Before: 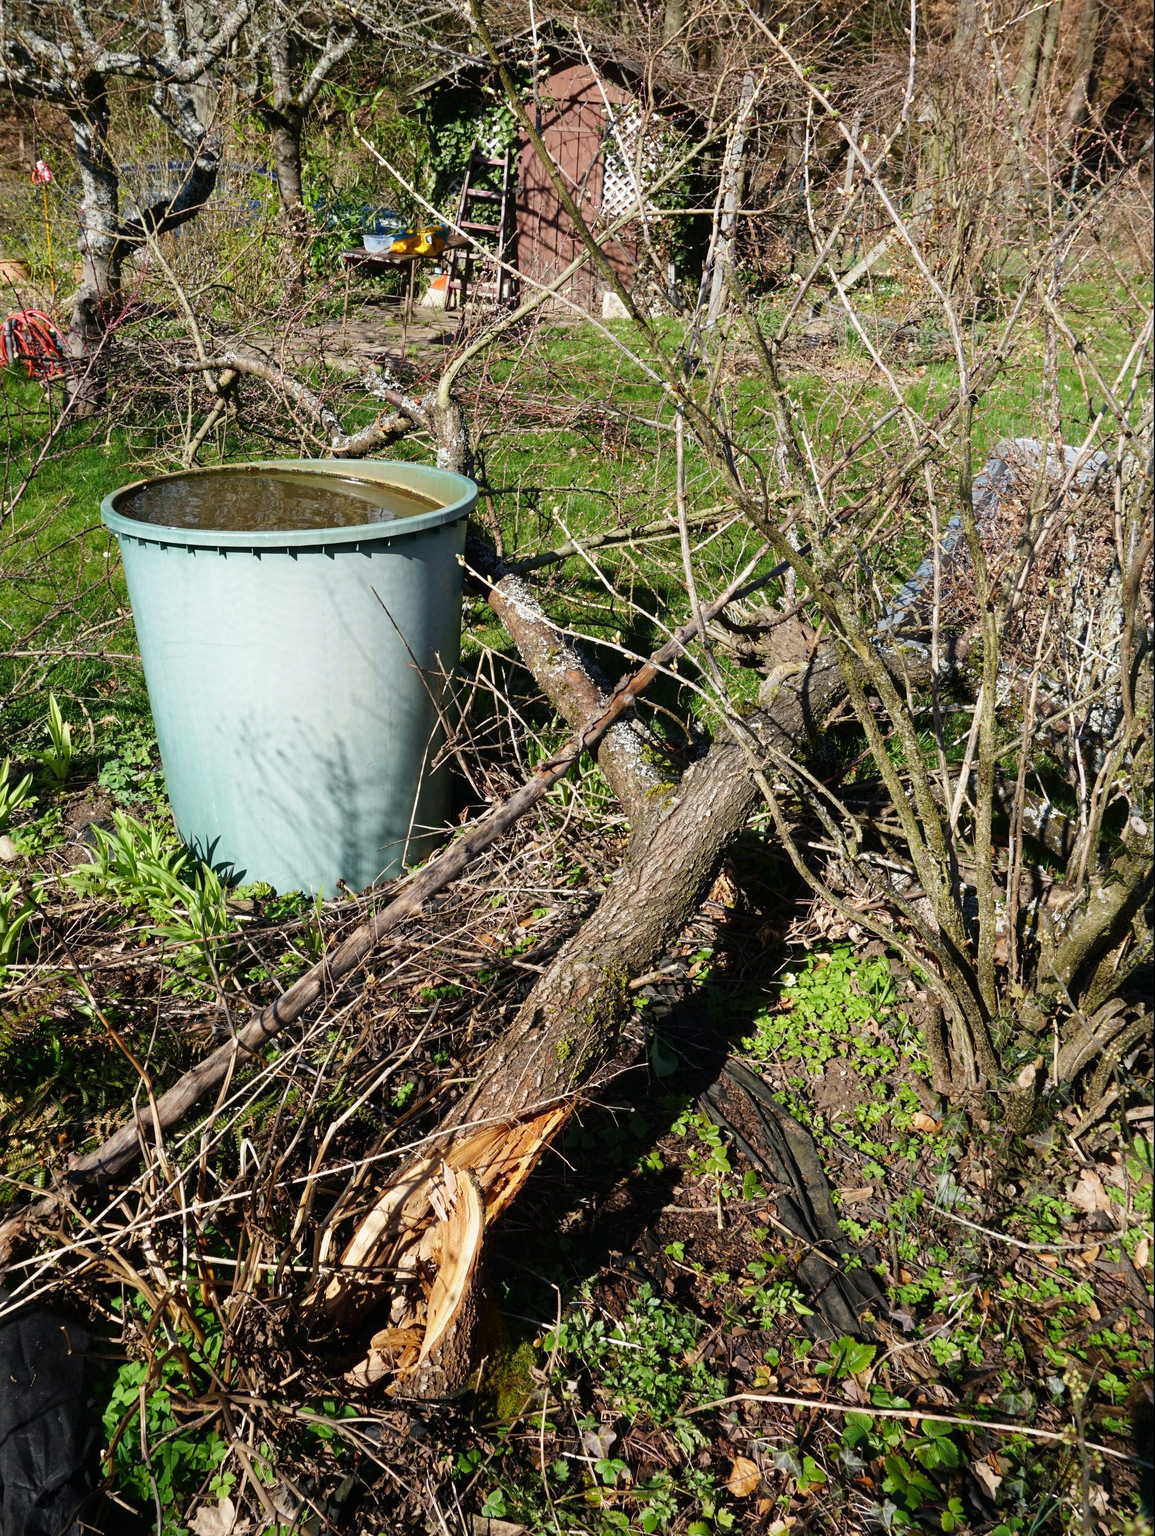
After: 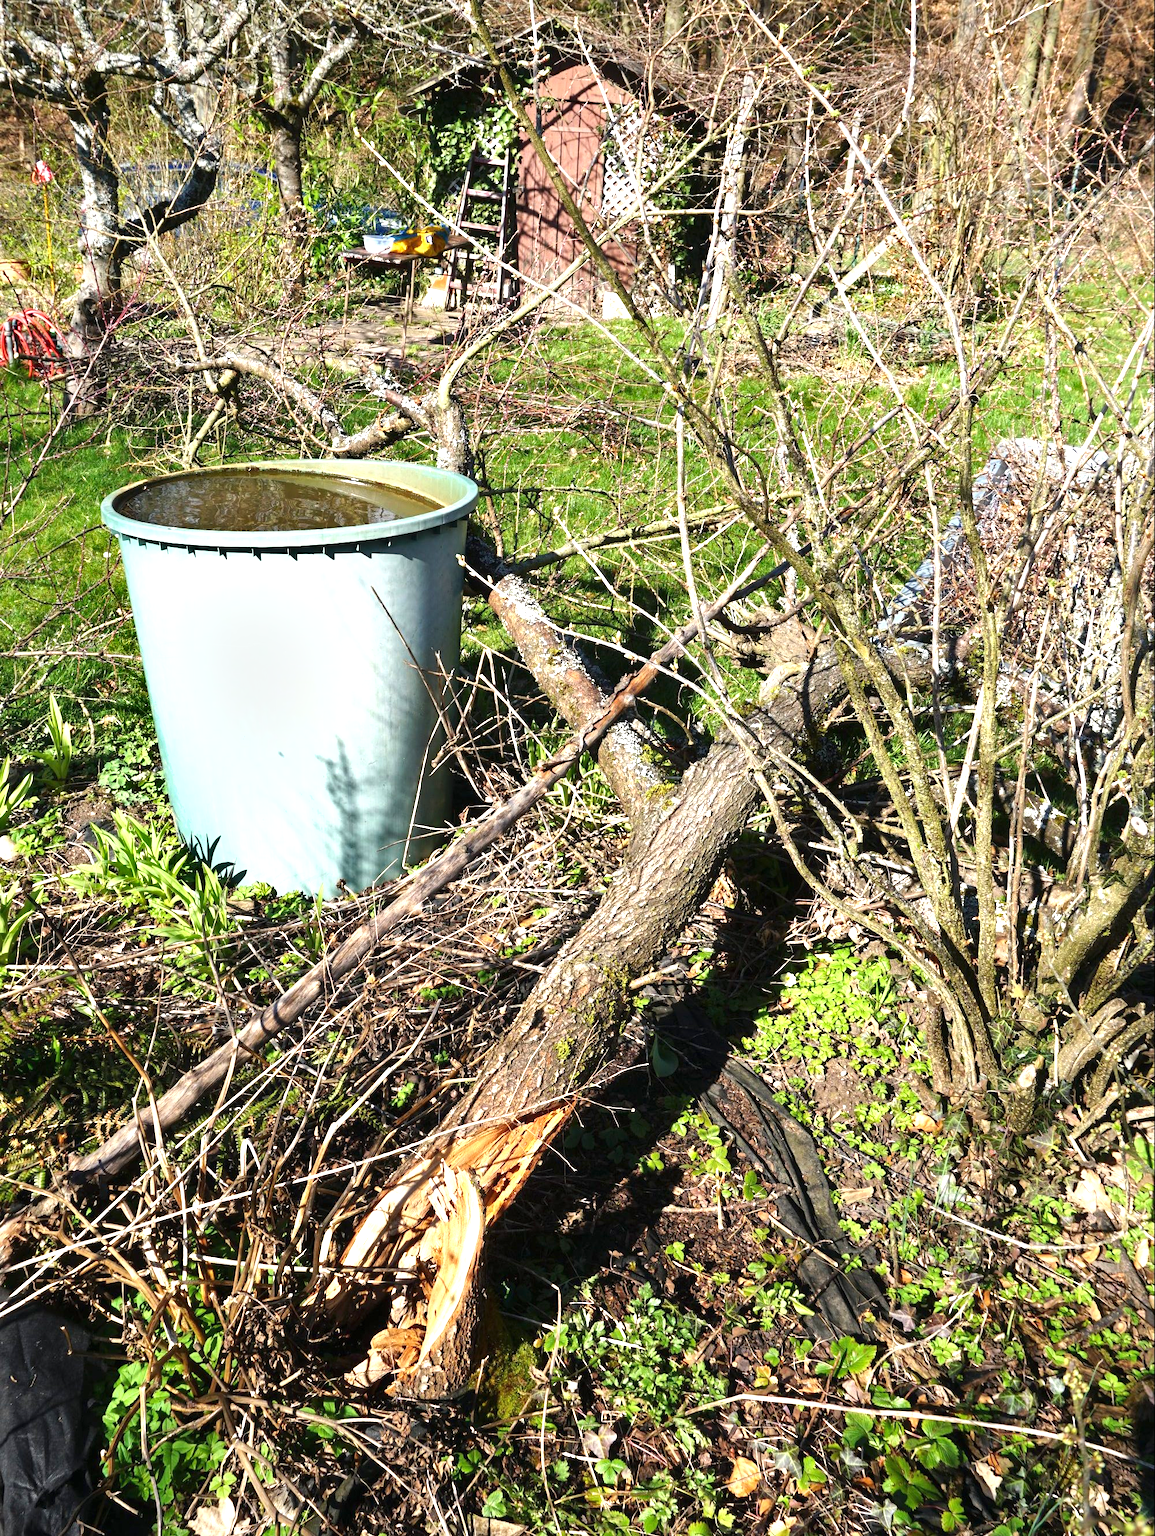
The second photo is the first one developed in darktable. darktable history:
shadows and highlights: shadows 22.7, highlights -48.71, soften with gaussian
exposure: black level correction 0, exposure 1 EV, compensate exposure bias true, compensate highlight preservation false
